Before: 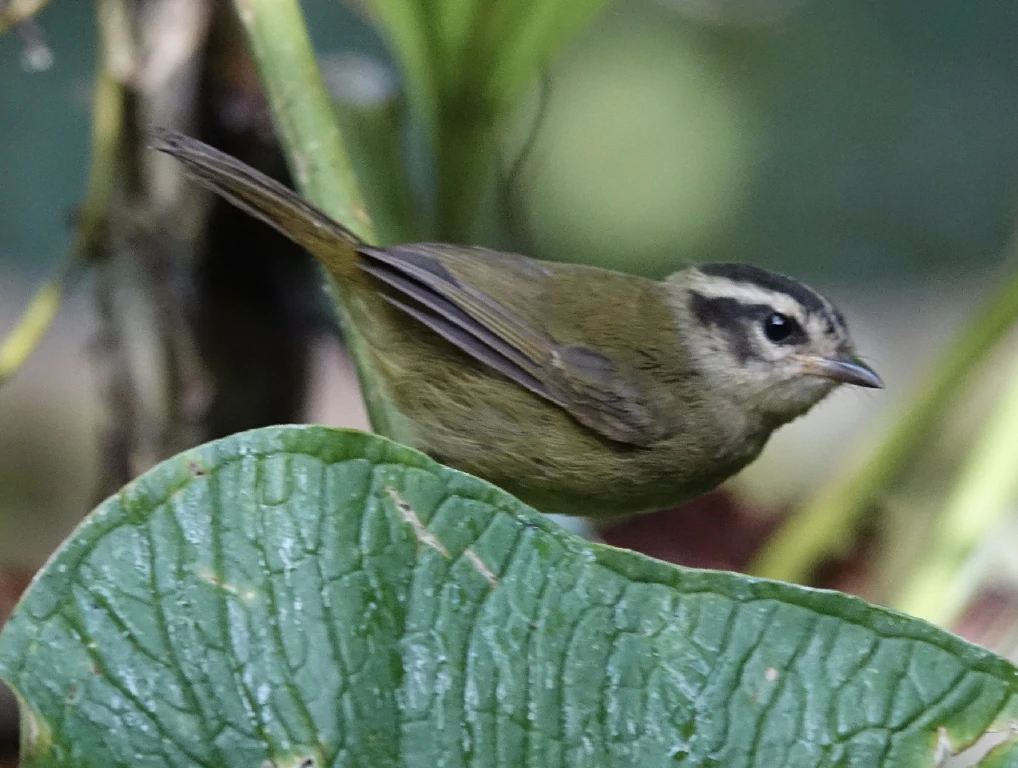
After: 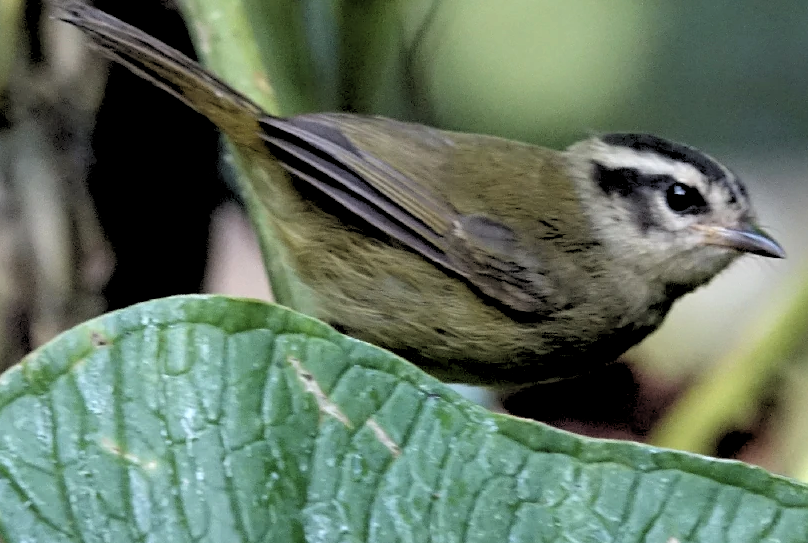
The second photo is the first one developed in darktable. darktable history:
rgb levels: levels [[0.029, 0.461, 0.922], [0, 0.5, 1], [0, 0.5, 1]]
crop: left 9.712%, top 16.928%, right 10.845%, bottom 12.332%
exposure: exposure 0.2 EV, compensate highlight preservation false
